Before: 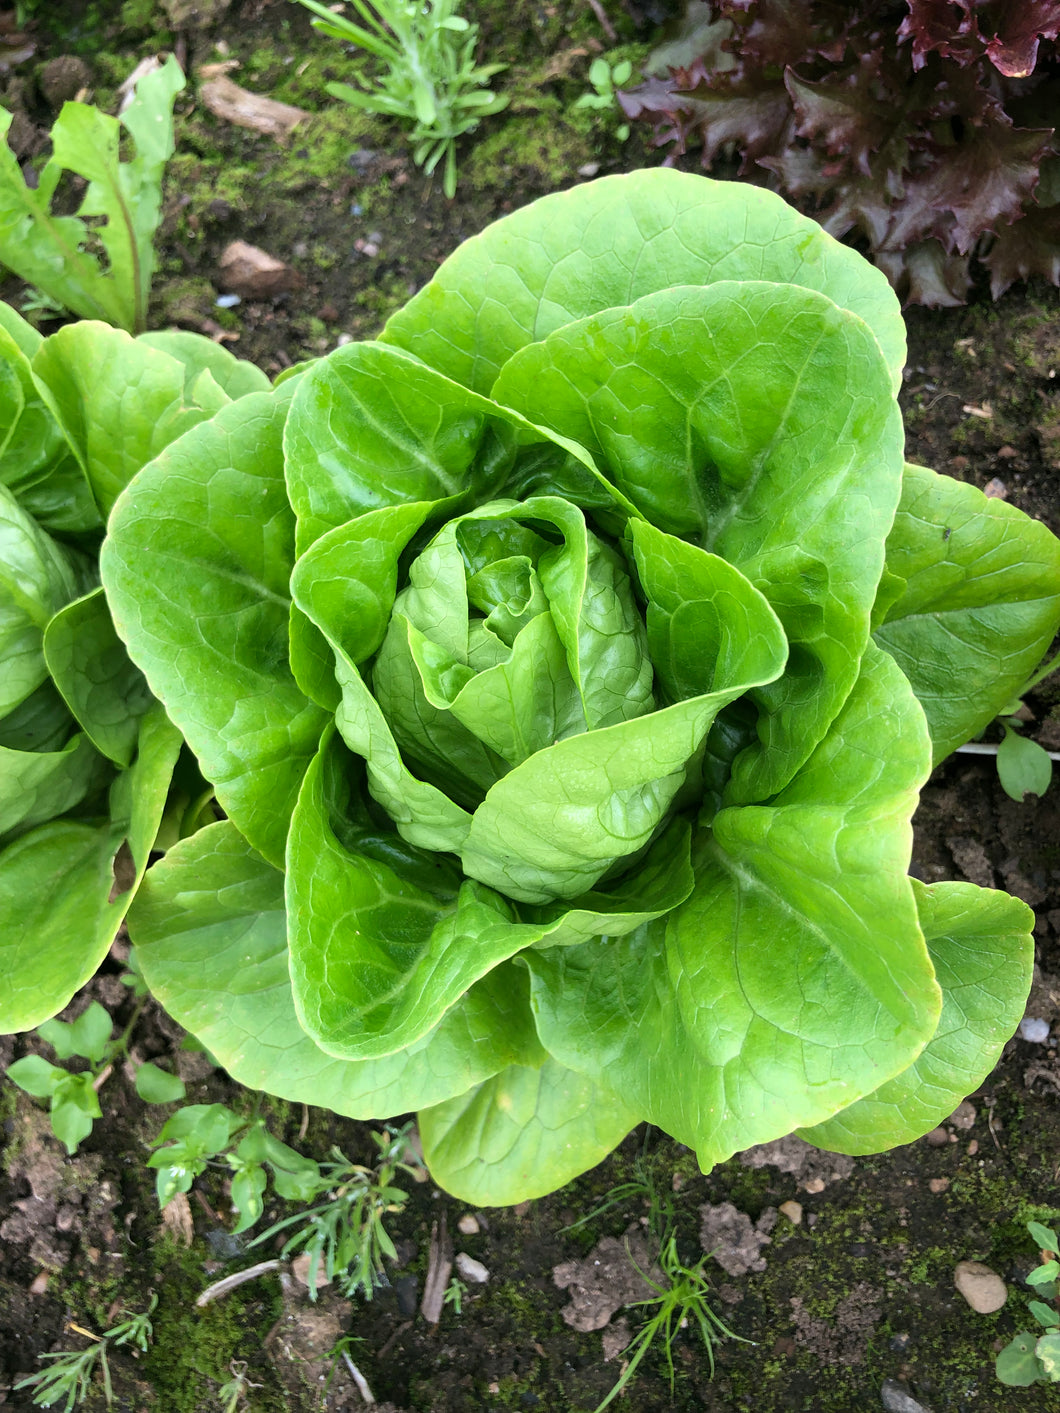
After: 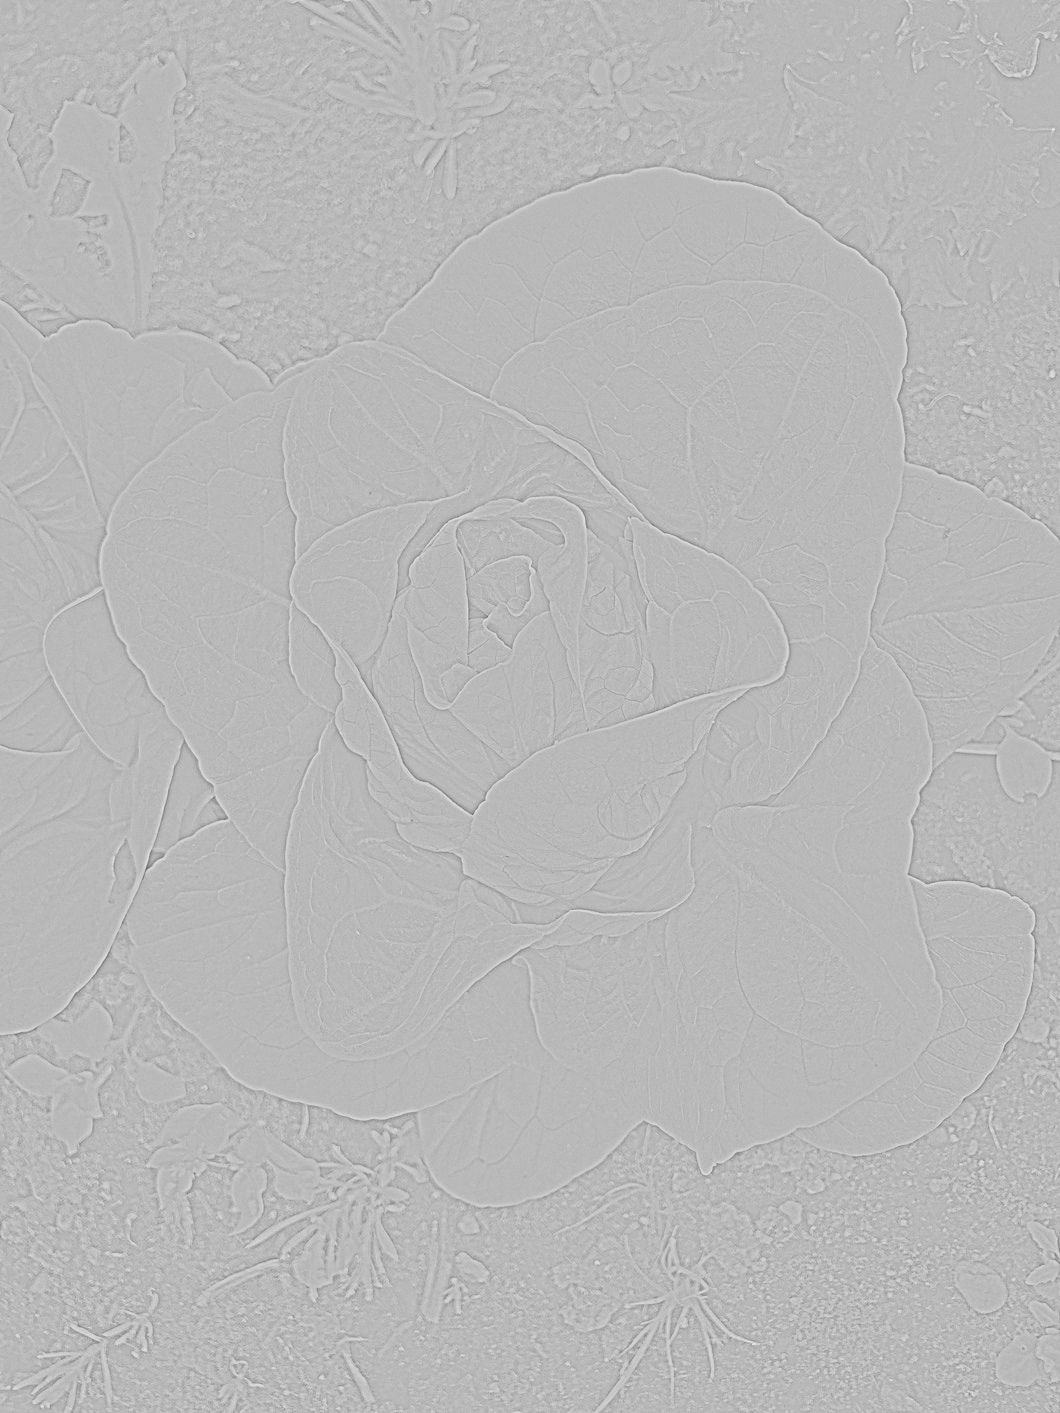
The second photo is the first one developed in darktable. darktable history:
highpass: sharpness 6%, contrast boost 7.63%
rgb curve: curves: ch0 [(0, 0) (0.21, 0.15) (0.24, 0.21) (0.5, 0.75) (0.75, 0.96) (0.89, 0.99) (1, 1)]; ch1 [(0, 0.02) (0.21, 0.13) (0.25, 0.2) (0.5, 0.67) (0.75, 0.9) (0.89, 0.97) (1, 1)]; ch2 [(0, 0.02) (0.21, 0.13) (0.25, 0.2) (0.5, 0.67) (0.75, 0.9) (0.89, 0.97) (1, 1)], compensate middle gray true
color balance rgb: perceptual saturation grading › global saturation 25%, global vibrance 20%
grain: coarseness 0.09 ISO, strength 10%
